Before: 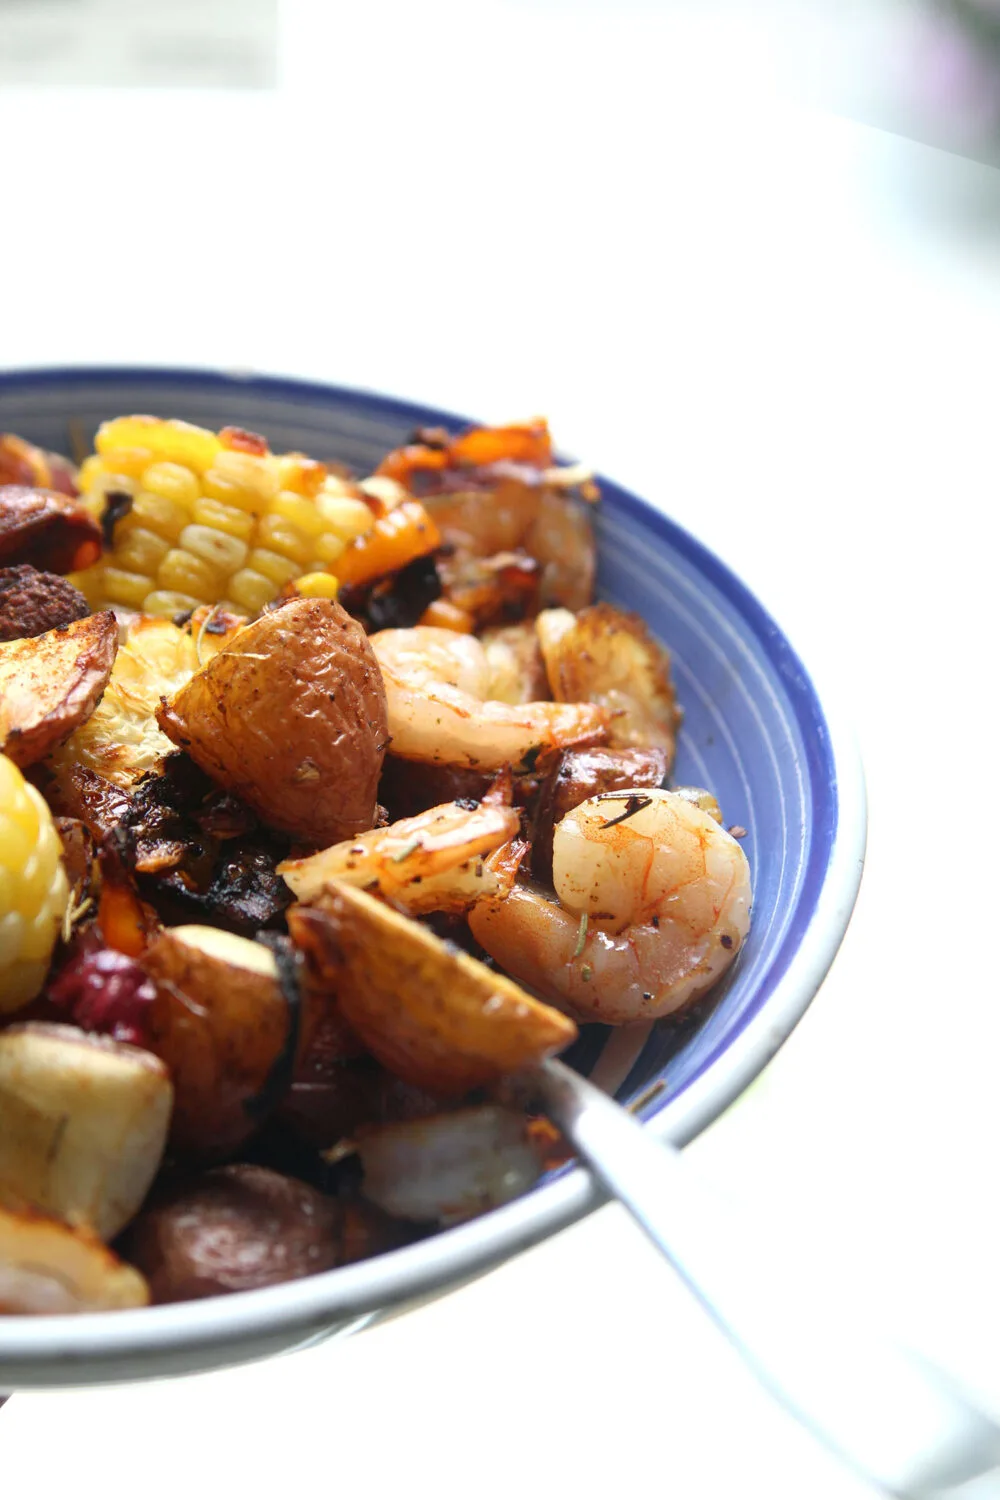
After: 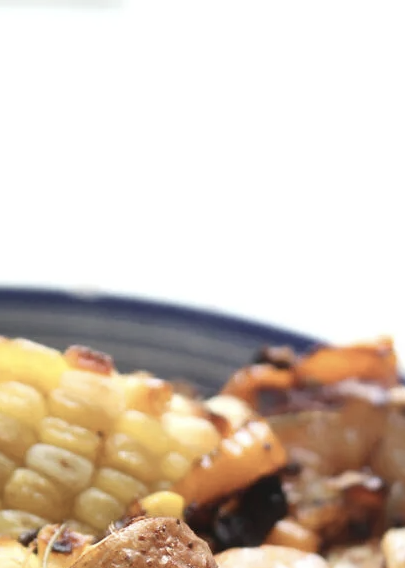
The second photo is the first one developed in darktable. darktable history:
crop: left 15.452%, top 5.459%, right 43.956%, bottom 56.62%
contrast brightness saturation: contrast 0.1, saturation -0.36
